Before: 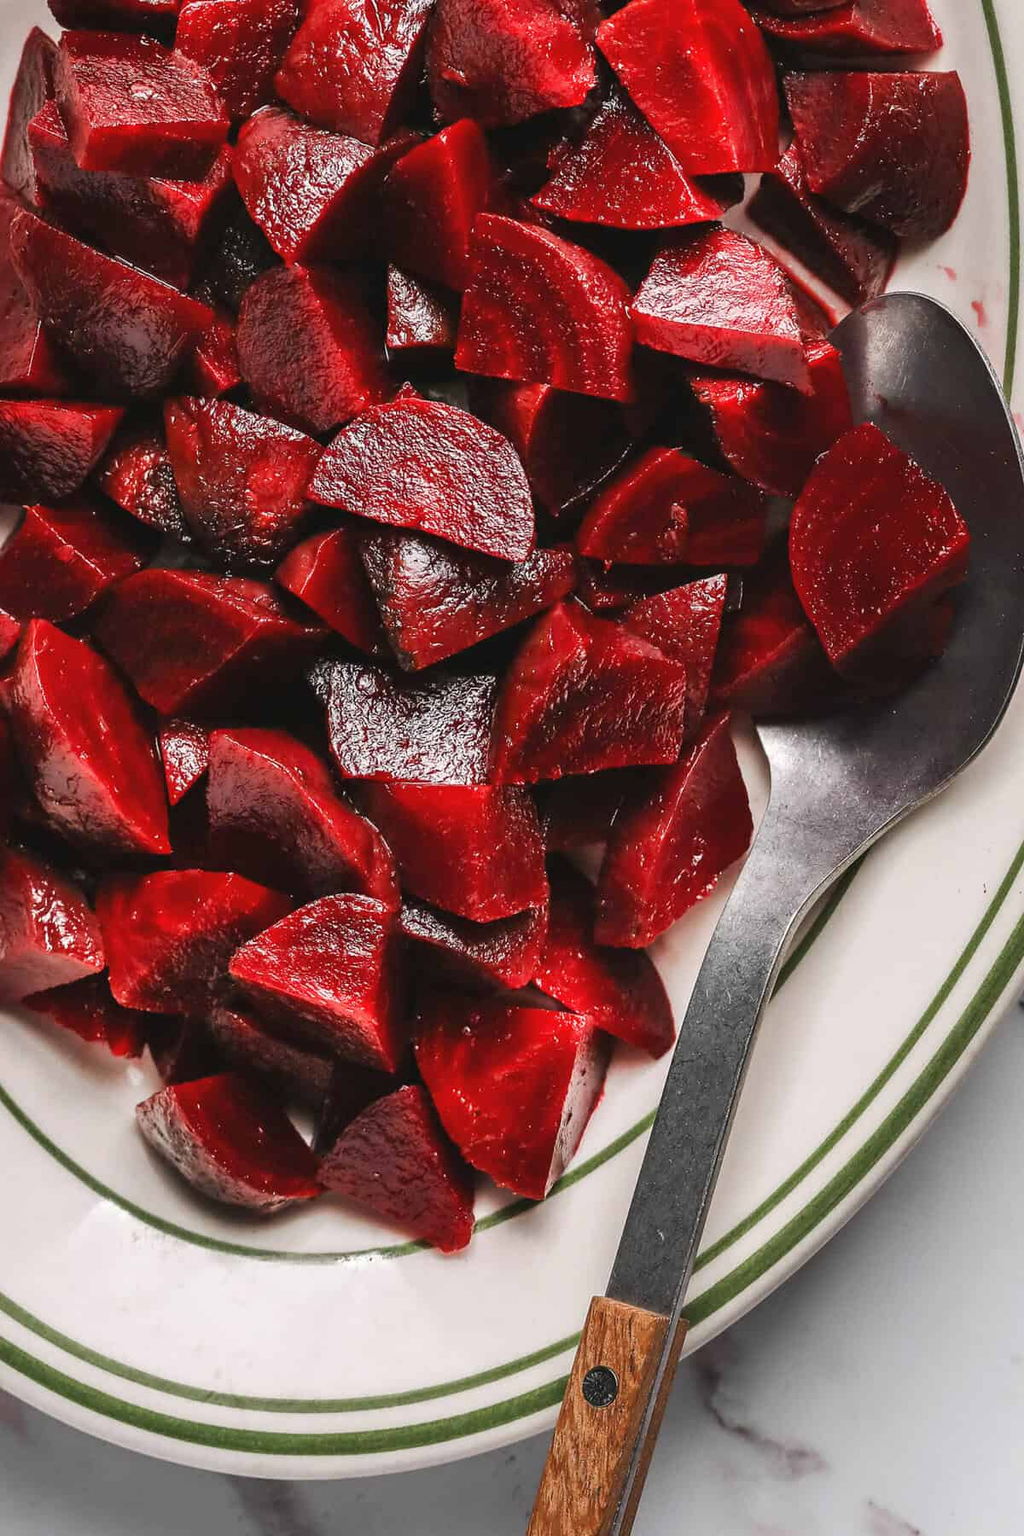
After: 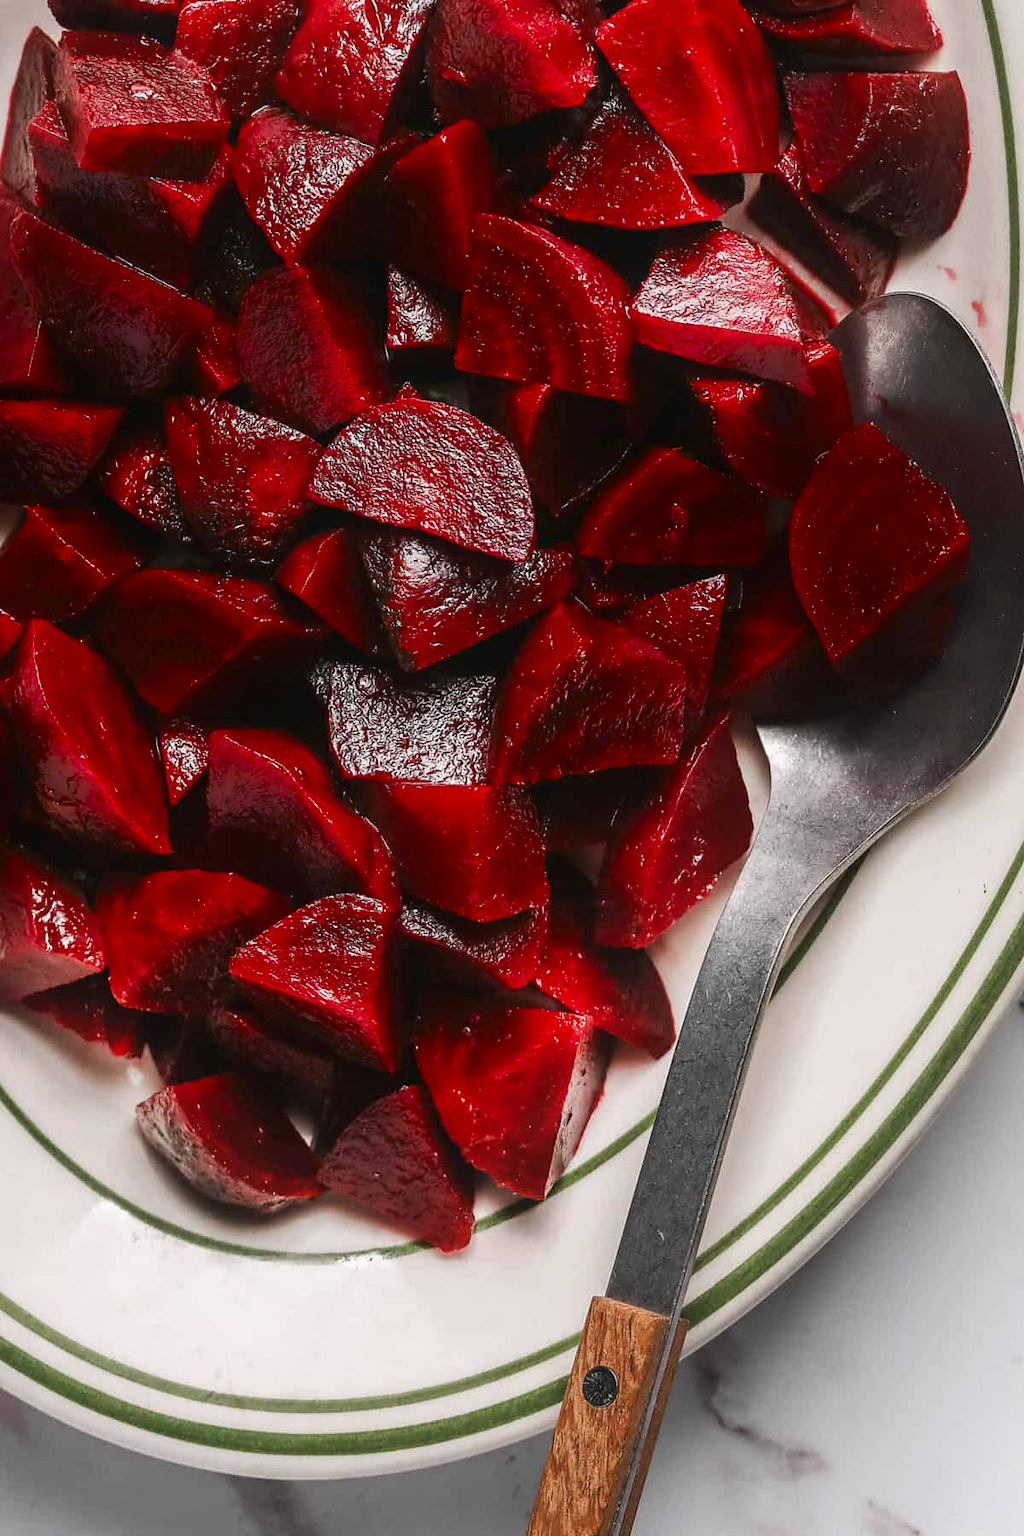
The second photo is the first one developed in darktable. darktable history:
shadows and highlights: shadows -70.68, highlights 35.08, soften with gaussian
